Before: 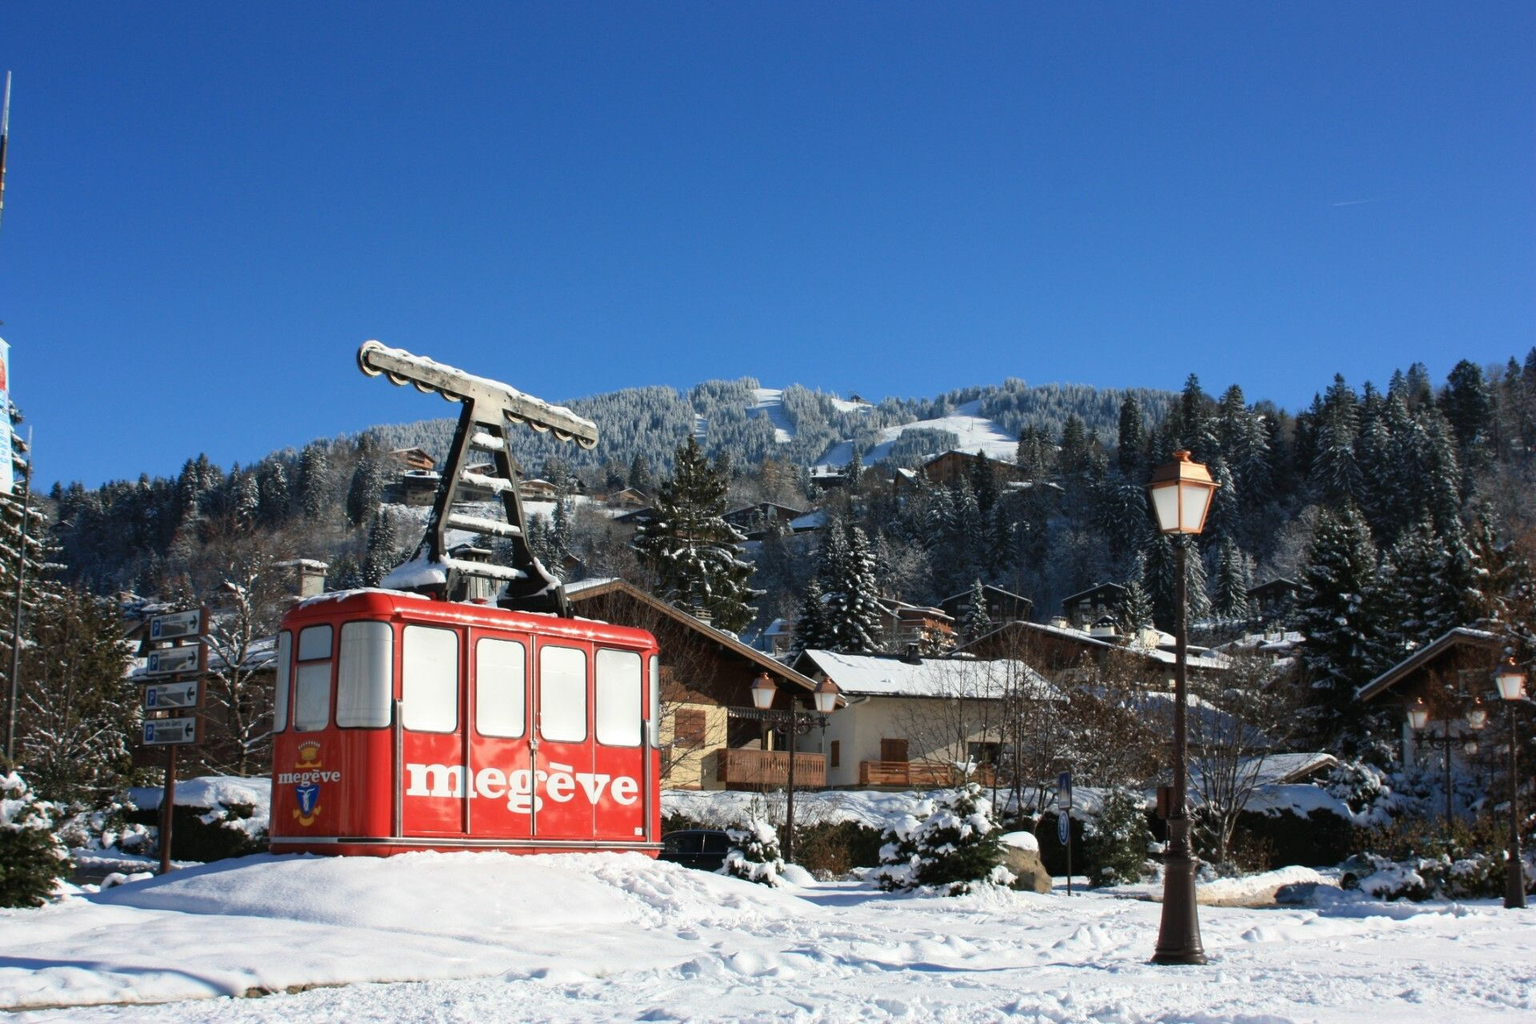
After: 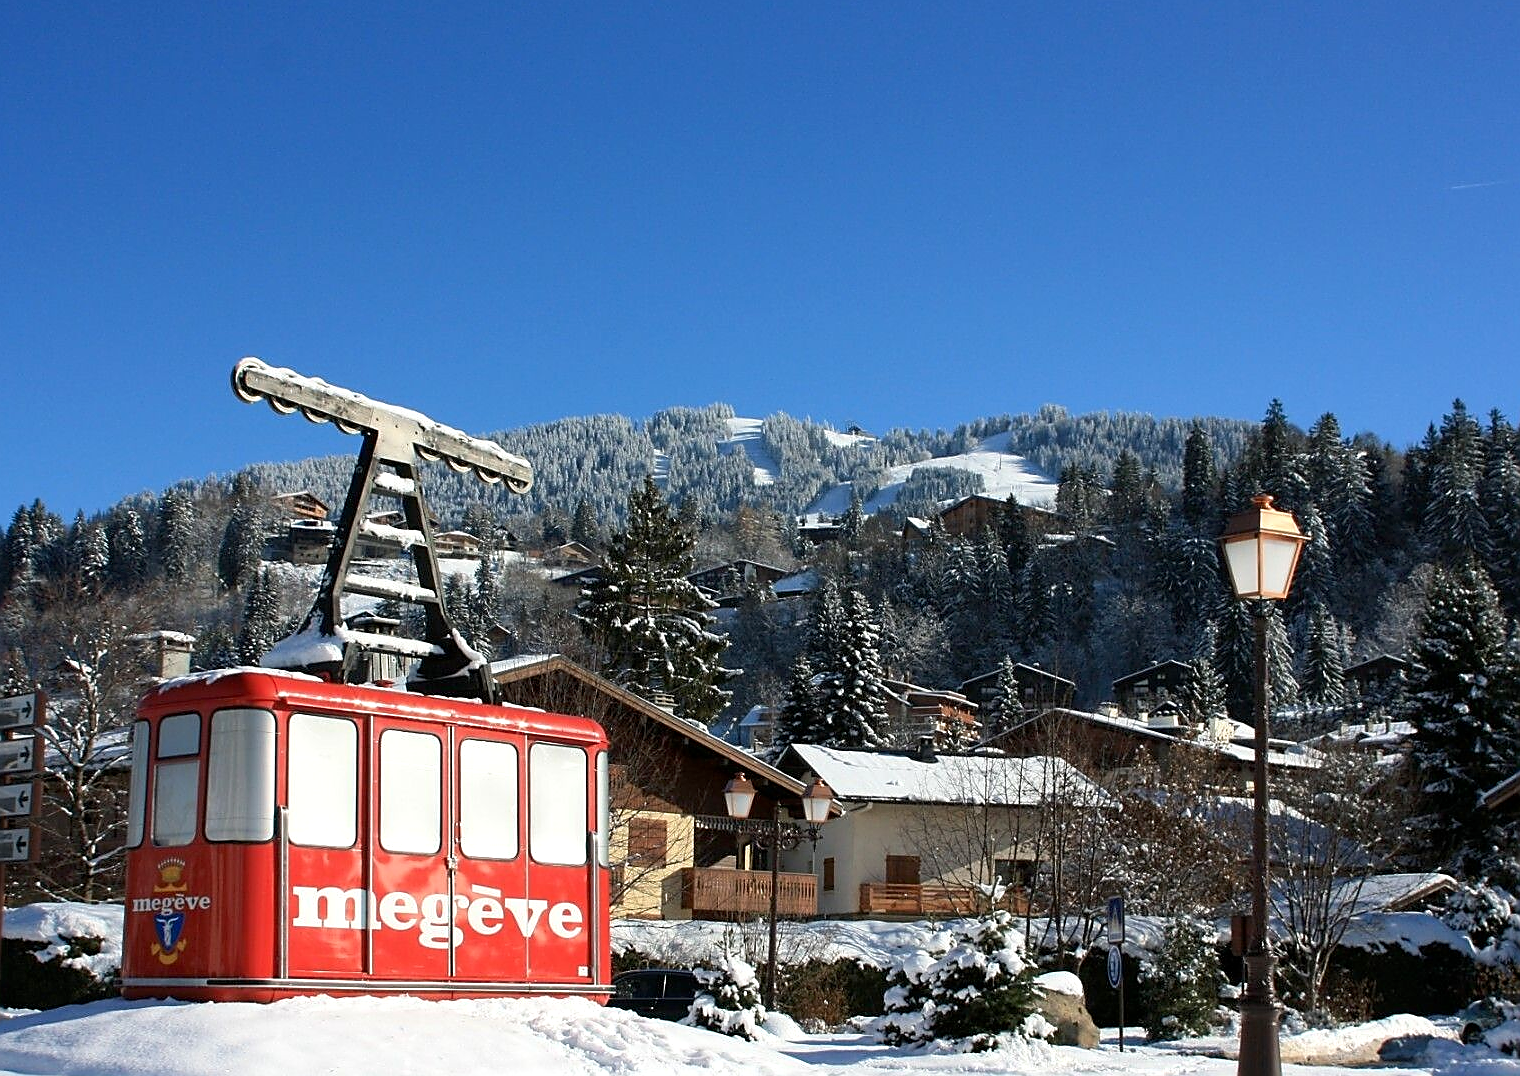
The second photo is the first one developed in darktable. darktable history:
exposure: black level correction 0.003, exposure 0.146 EV, compensate highlight preservation false
sharpen: radius 1.362, amount 1.238, threshold 0.625
crop: left 11.246%, top 5.387%, right 9.567%, bottom 10.488%
